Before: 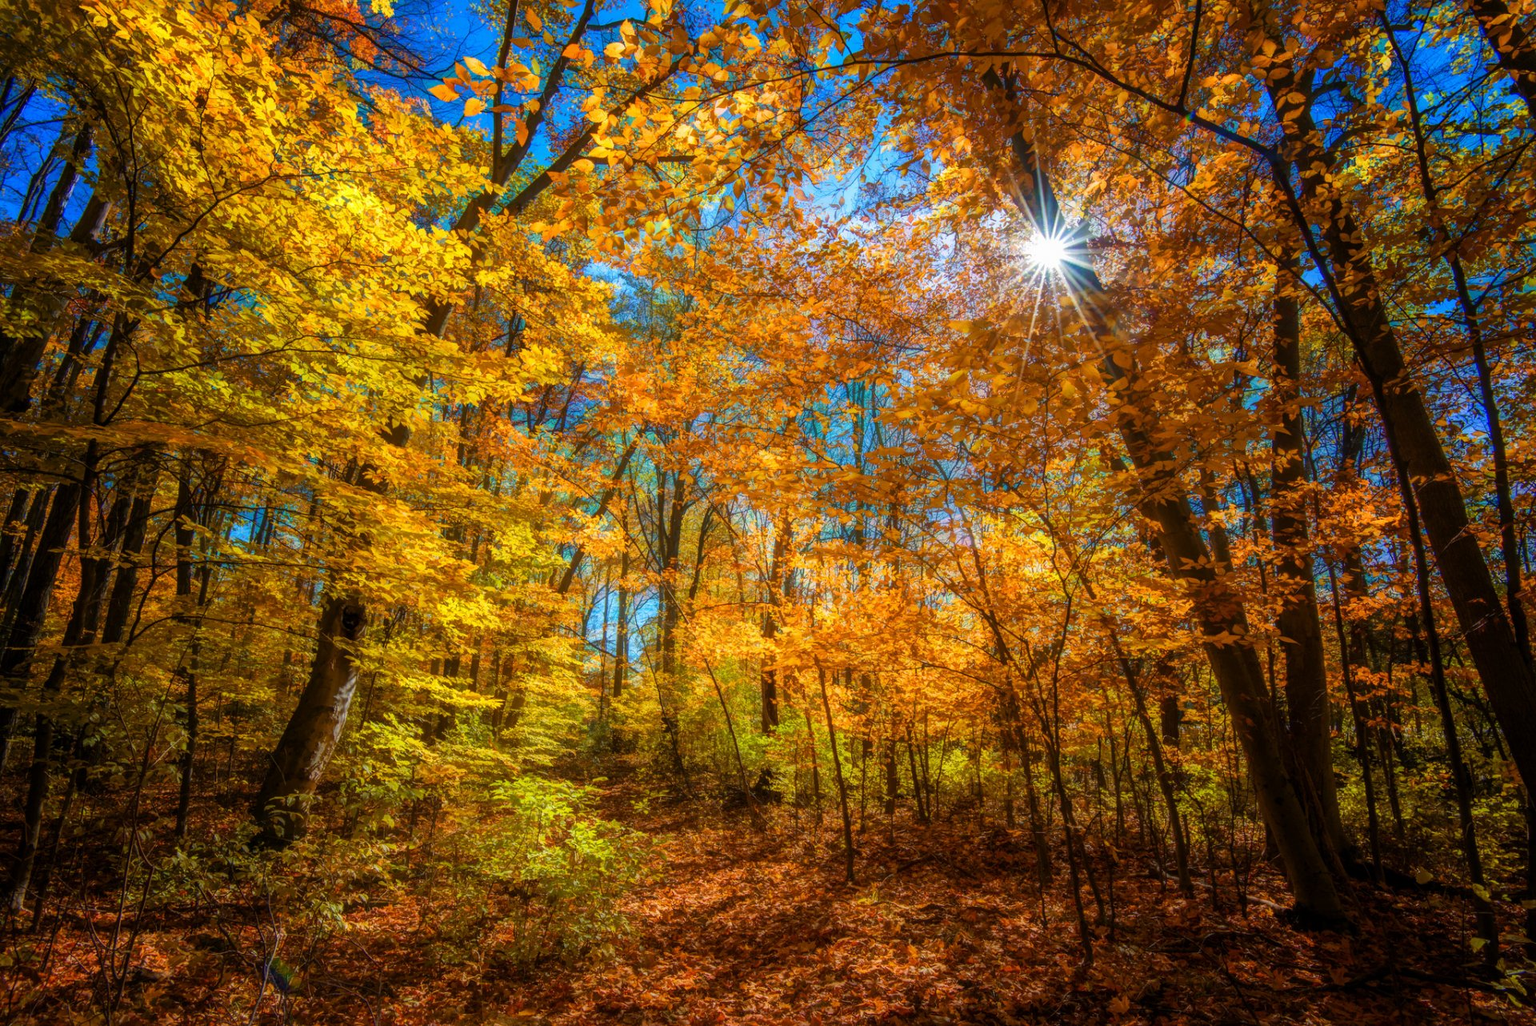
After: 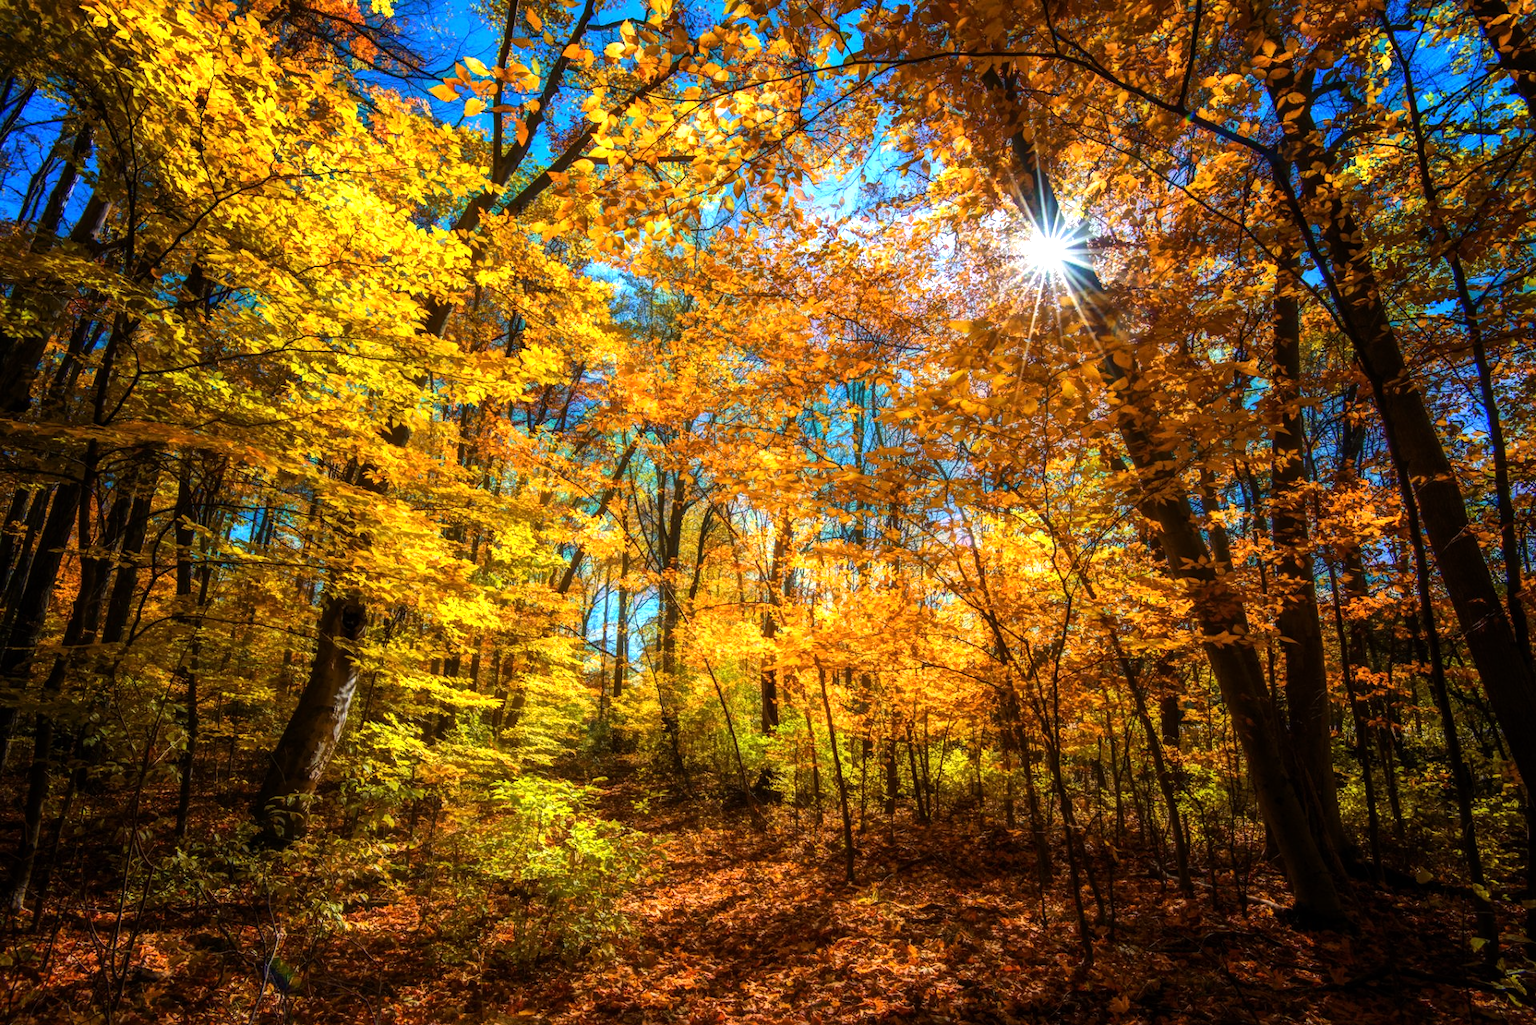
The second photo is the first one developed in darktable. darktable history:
tone equalizer: -8 EV -0.761 EV, -7 EV -0.738 EV, -6 EV -0.612 EV, -5 EV -0.371 EV, -3 EV 0.395 EV, -2 EV 0.6 EV, -1 EV 0.692 EV, +0 EV 0.756 EV, edges refinement/feathering 500, mask exposure compensation -1.57 EV, preserve details no
